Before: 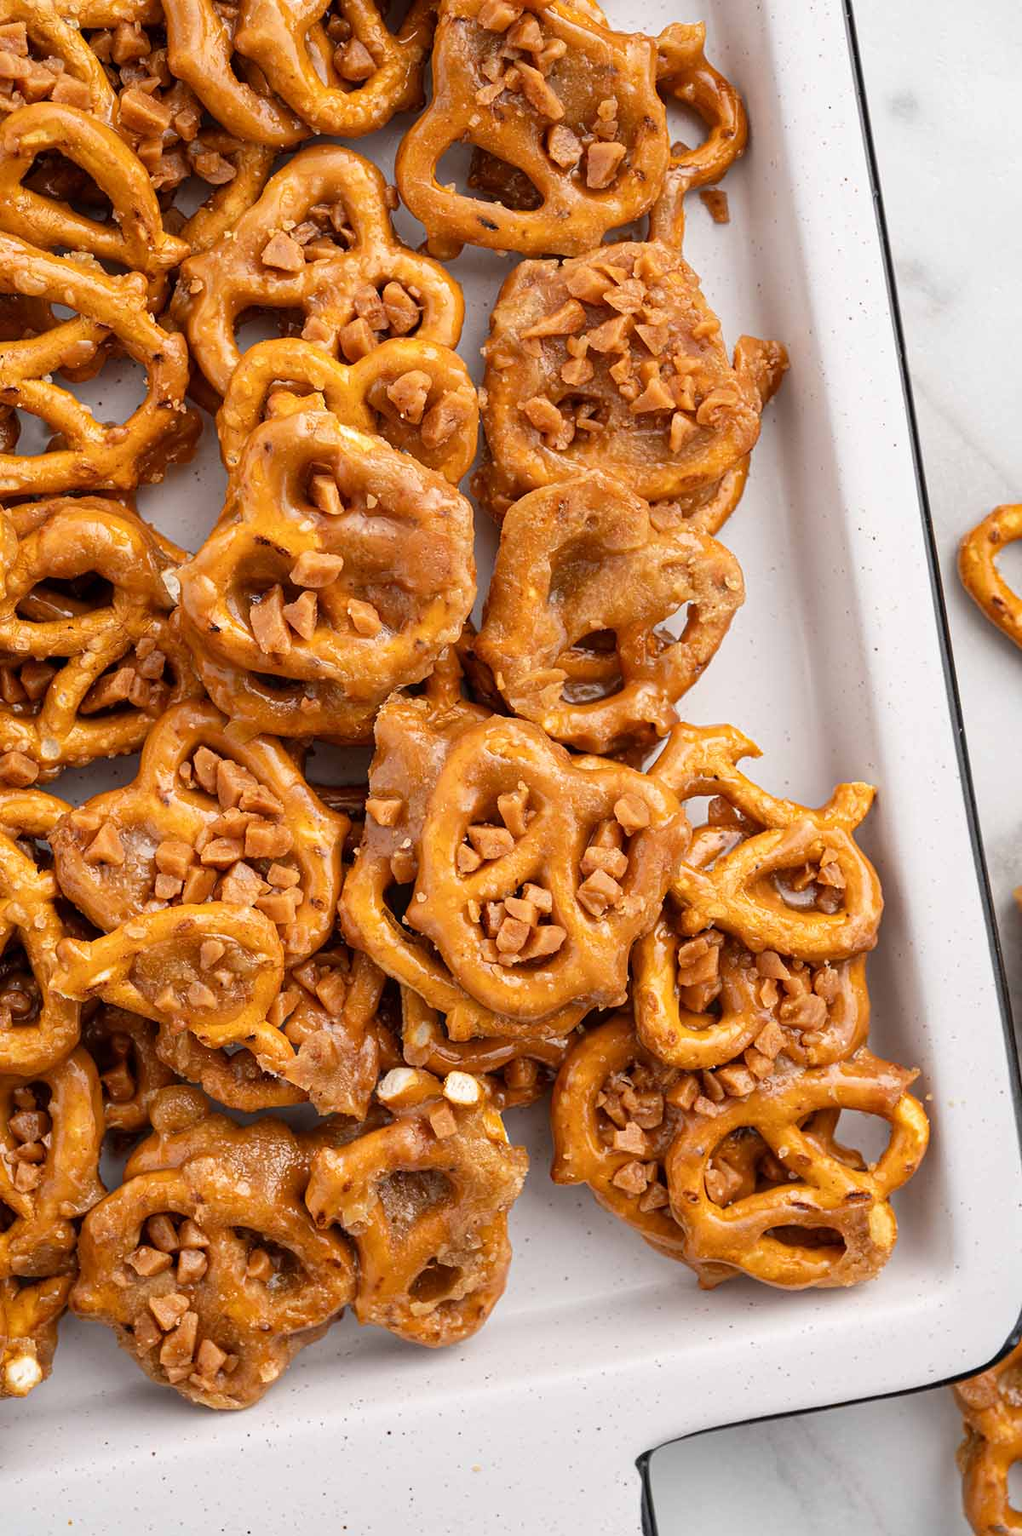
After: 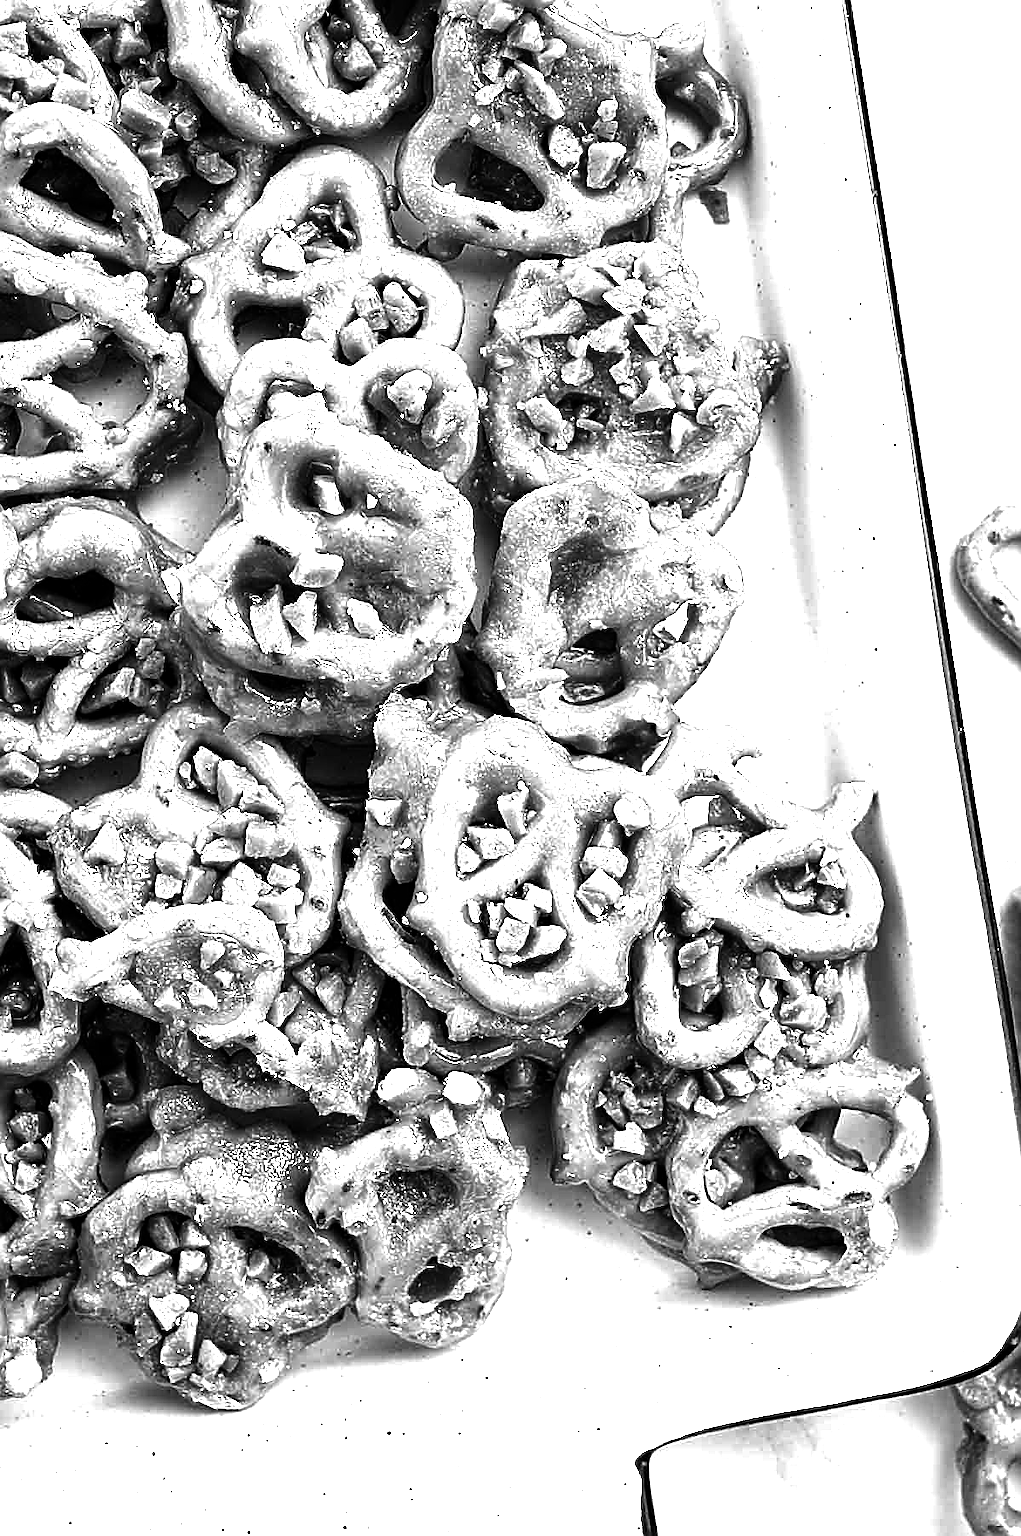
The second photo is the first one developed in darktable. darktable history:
contrast brightness saturation: contrast -0.03, brightness -0.59, saturation -1
sharpen: amount 0.901
color correction: saturation 0.8
tone equalizer: -8 EV -0.75 EV, -7 EV -0.7 EV, -6 EV -0.6 EV, -5 EV -0.4 EV, -3 EV 0.4 EV, -2 EV 0.6 EV, -1 EV 0.7 EV, +0 EV 0.75 EV, edges refinement/feathering 500, mask exposure compensation -1.57 EV, preserve details no
color balance rgb: shadows lift › chroma 1%, shadows lift › hue 113°, highlights gain › chroma 0.2%, highlights gain › hue 333°, perceptual saturation grading › global saturation 20%, perceptual saturation grading › highlights -25%, perceptual saturation grading › shadows 25%, contrast -10%
exposure: exposure 1.137 EV, compensate highlight preservation false
